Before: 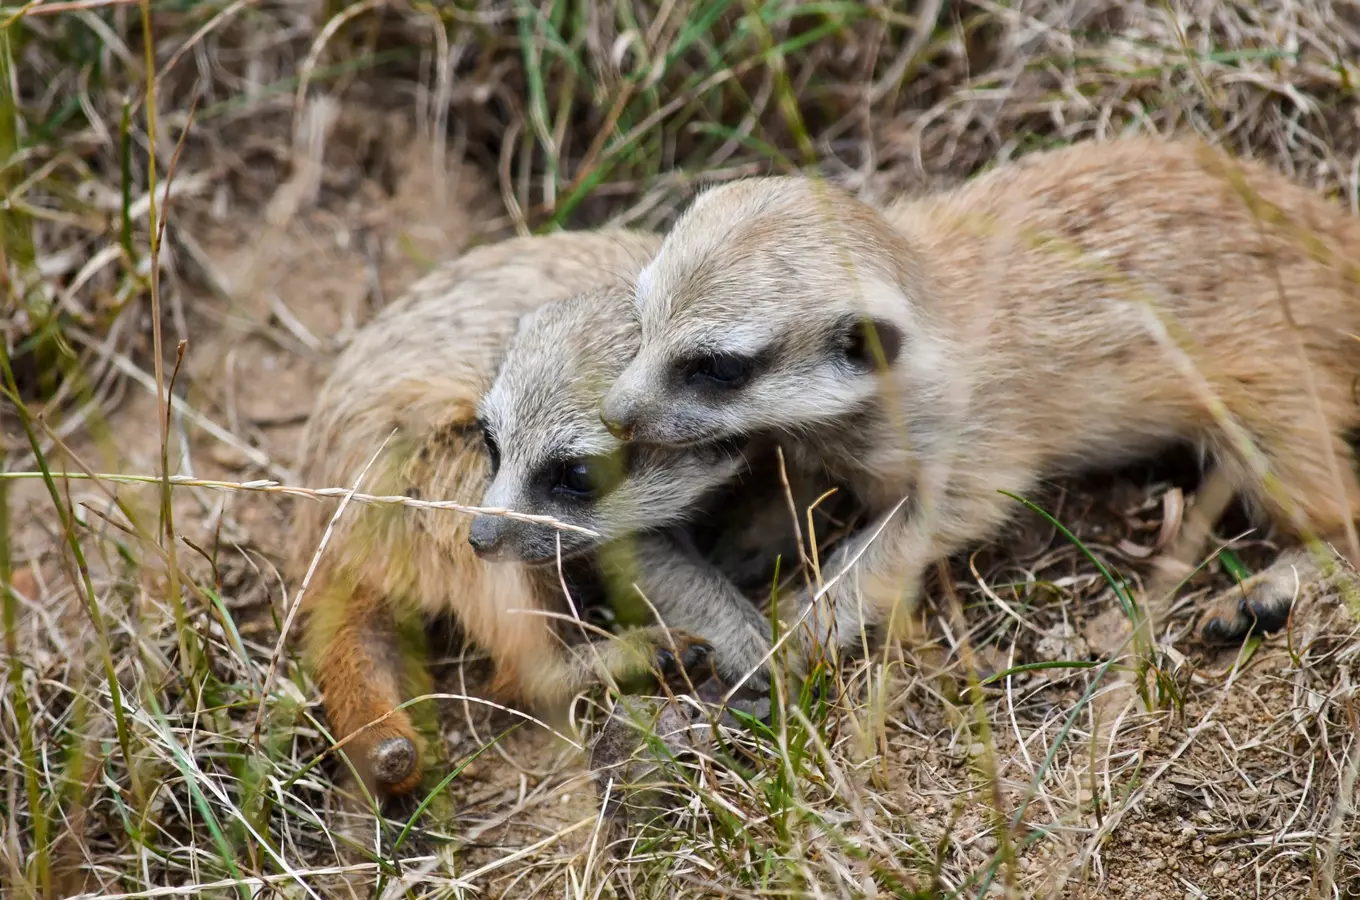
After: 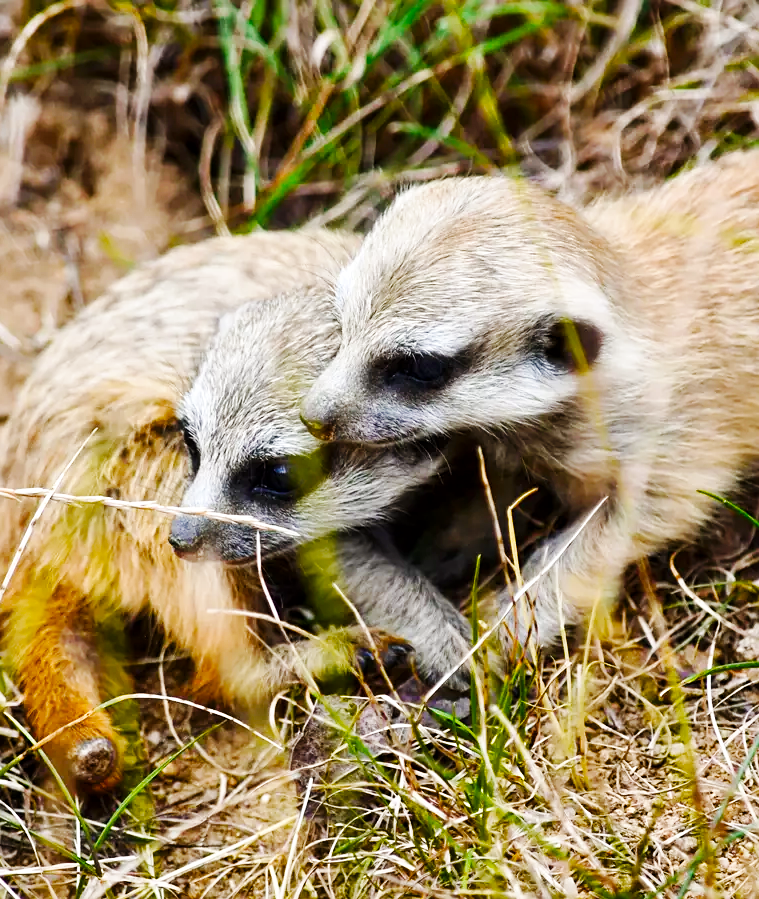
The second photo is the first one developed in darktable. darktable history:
local contrast: mode bilateral grid, contrast 20, coarseness 49, detail 119%, midtone range 0.2
crop: left 22.063%, right 22.117%, bottom 0.005%
color balance rgb: linear chroma grading › shadows 9.691%, linear chroma grading › highlights 9.523%, linear chroma grading › global chroma 14.985%, linear chroma grading › mid-tones 14.984%, perceptual saturation grading › global saturation 14.205%, perceptual saturation grading › highlights -24.722%, perceptual saturation grading › shadows 29.373%, contrast 4.794%
base curve: curves: ch0 [(0, 0) (0.032, 0.025) (0.121, 0.166) (0.206, 0.329) (0.605, 0.79) (1, 1)], preserve colors none
sharpen: amount 0.217
